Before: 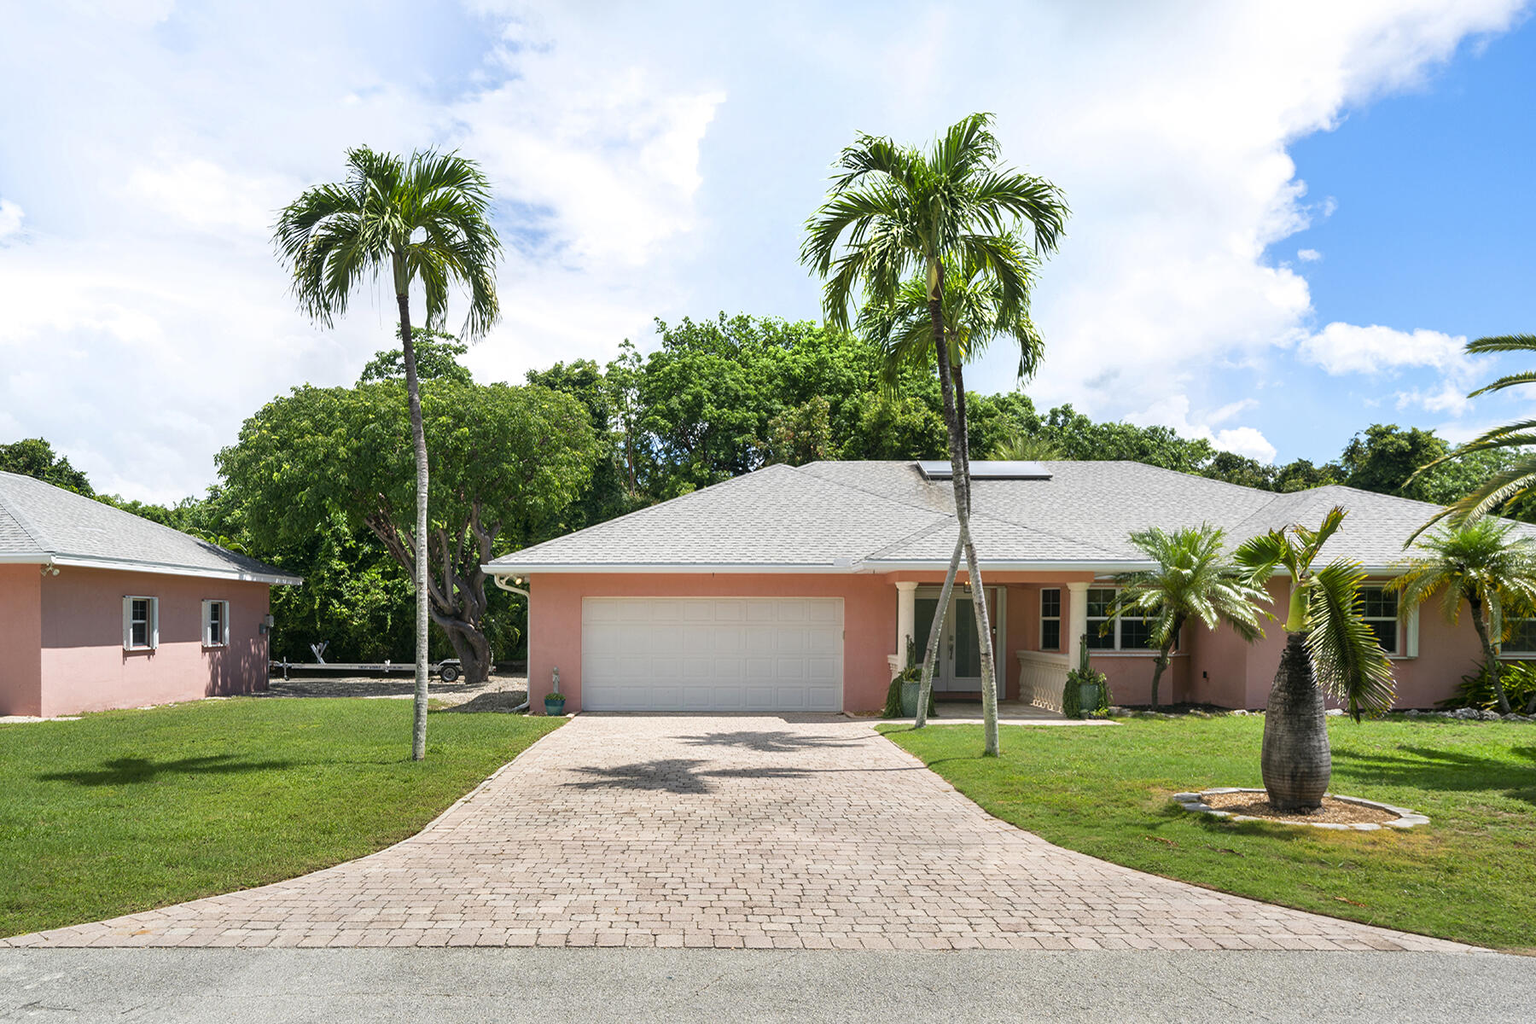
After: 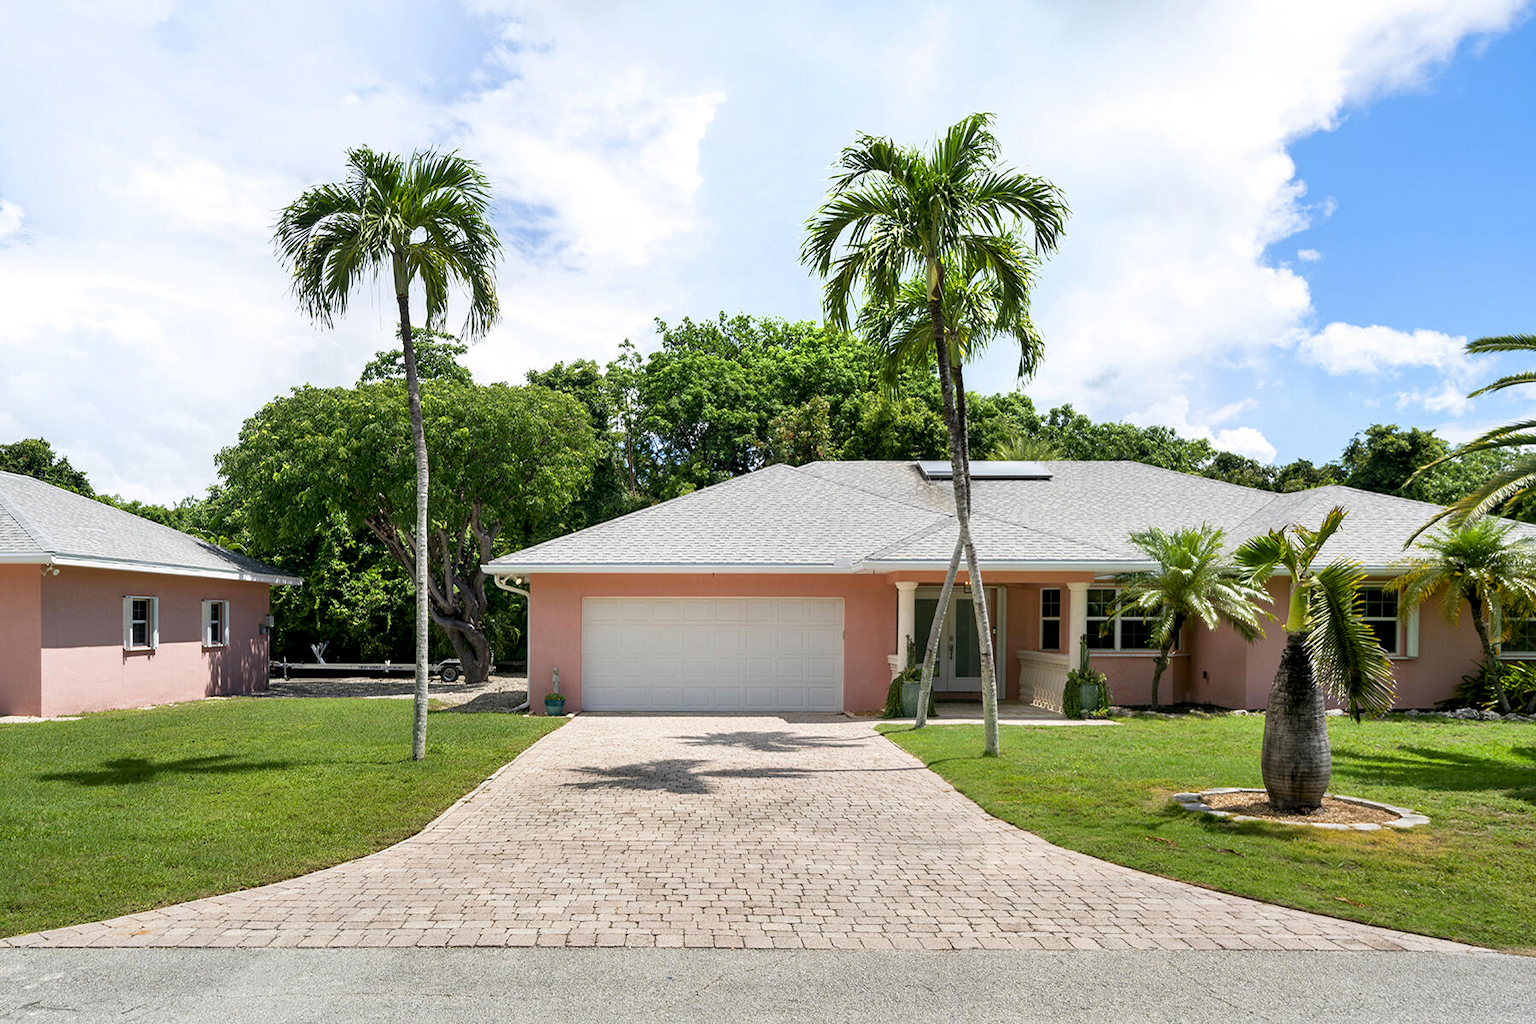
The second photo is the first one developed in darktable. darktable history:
exposure: black level correction 0.009, compensate highlight preservation false
tone equalizer: on, module defaults
